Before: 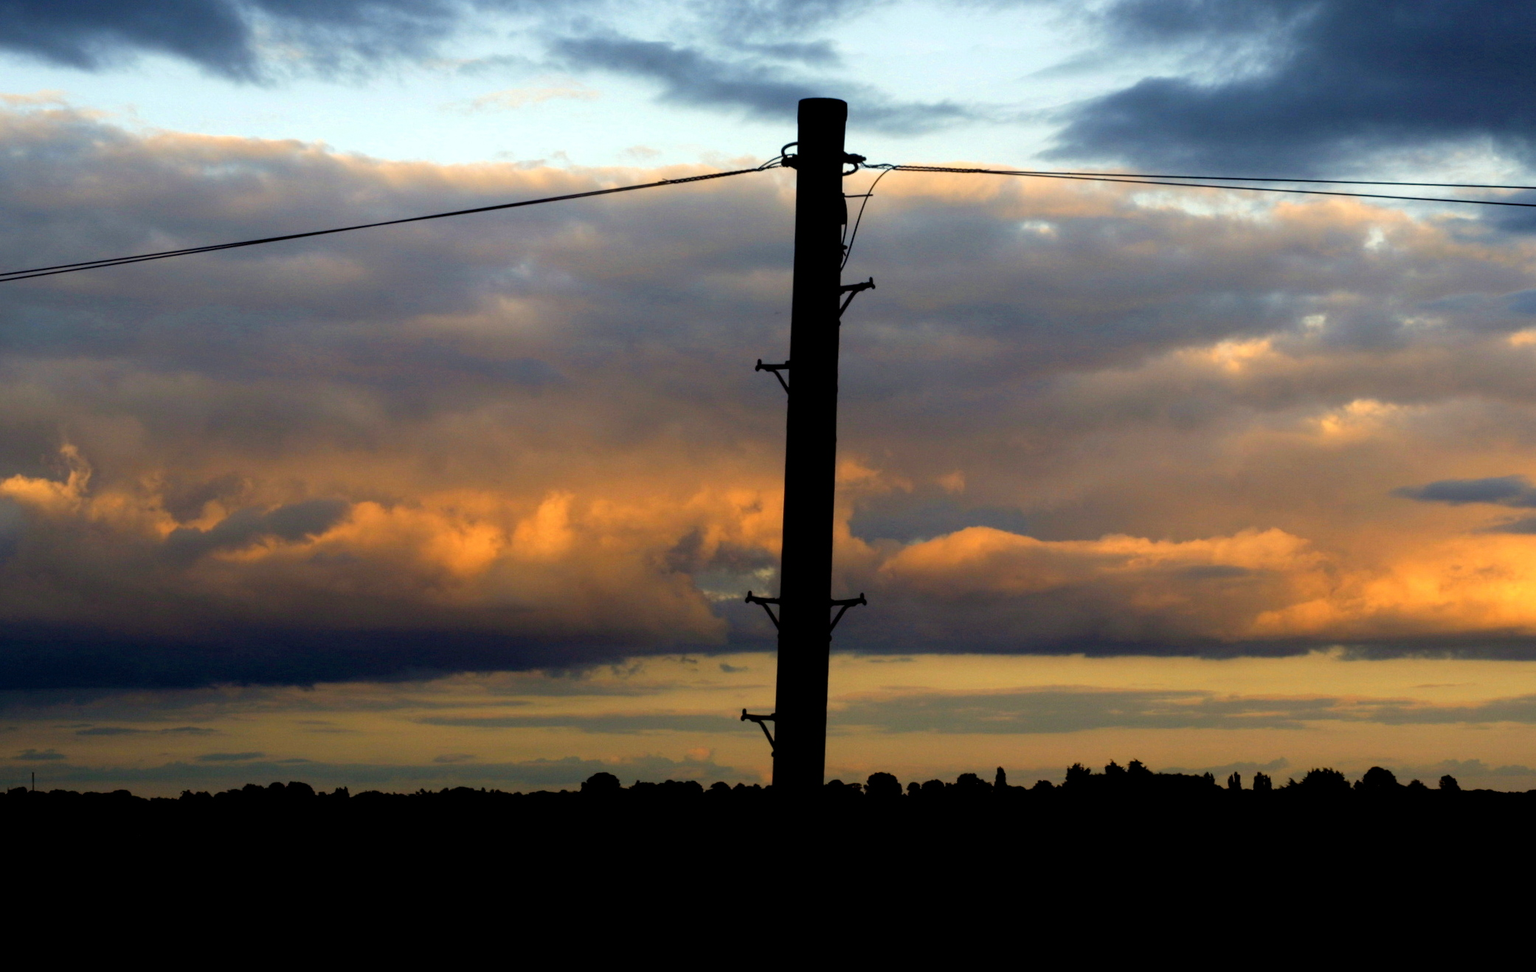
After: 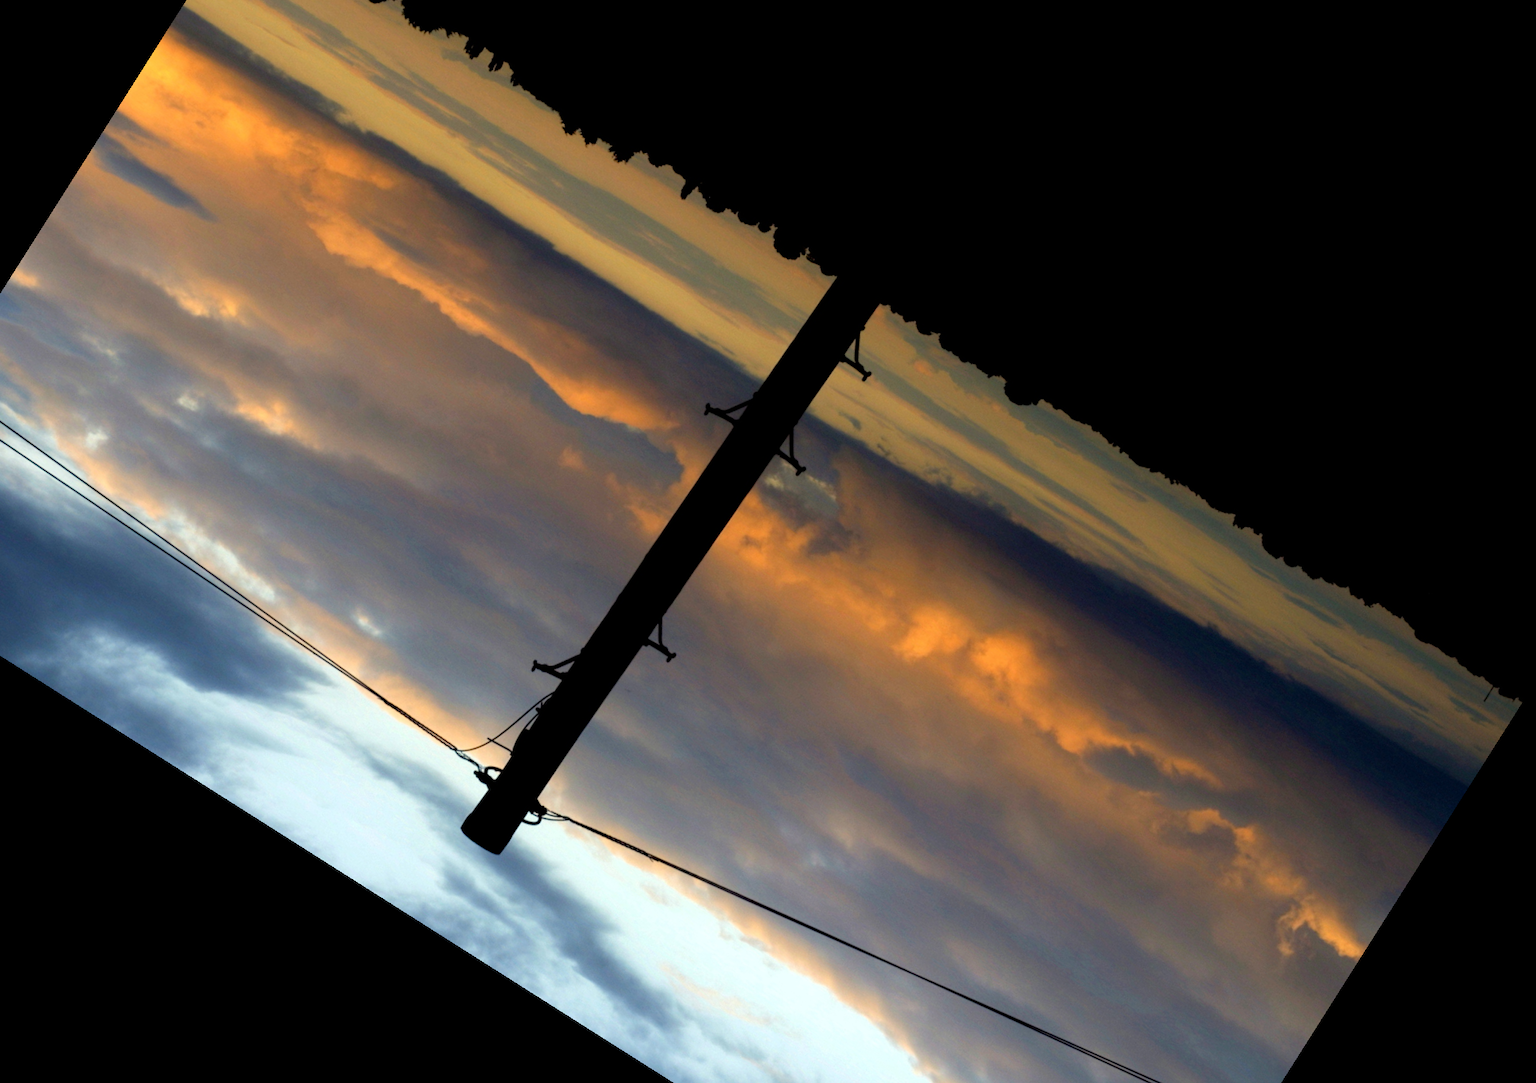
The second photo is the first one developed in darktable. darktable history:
crop and rotate: angle 147.62°, left 9.171%, top 15.638%, right 4.458%, bottom 17.011%
